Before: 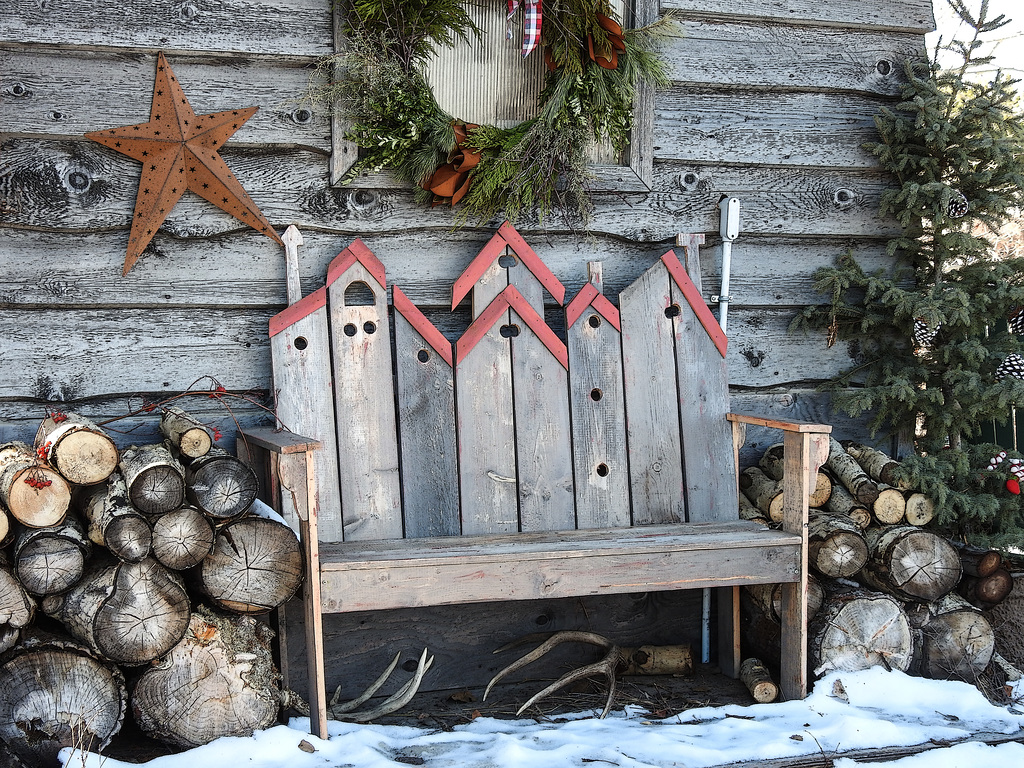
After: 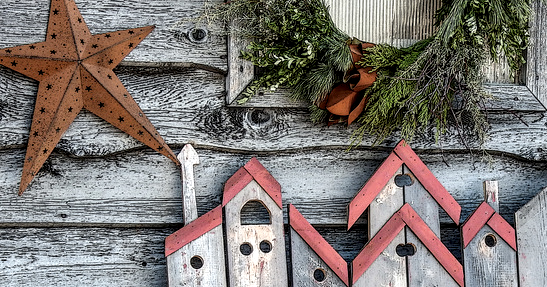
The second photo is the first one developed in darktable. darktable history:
local contrast: detail 160%
crop: left 10.24%, top 10.638%, right 36.292%, bottom 51.922%
